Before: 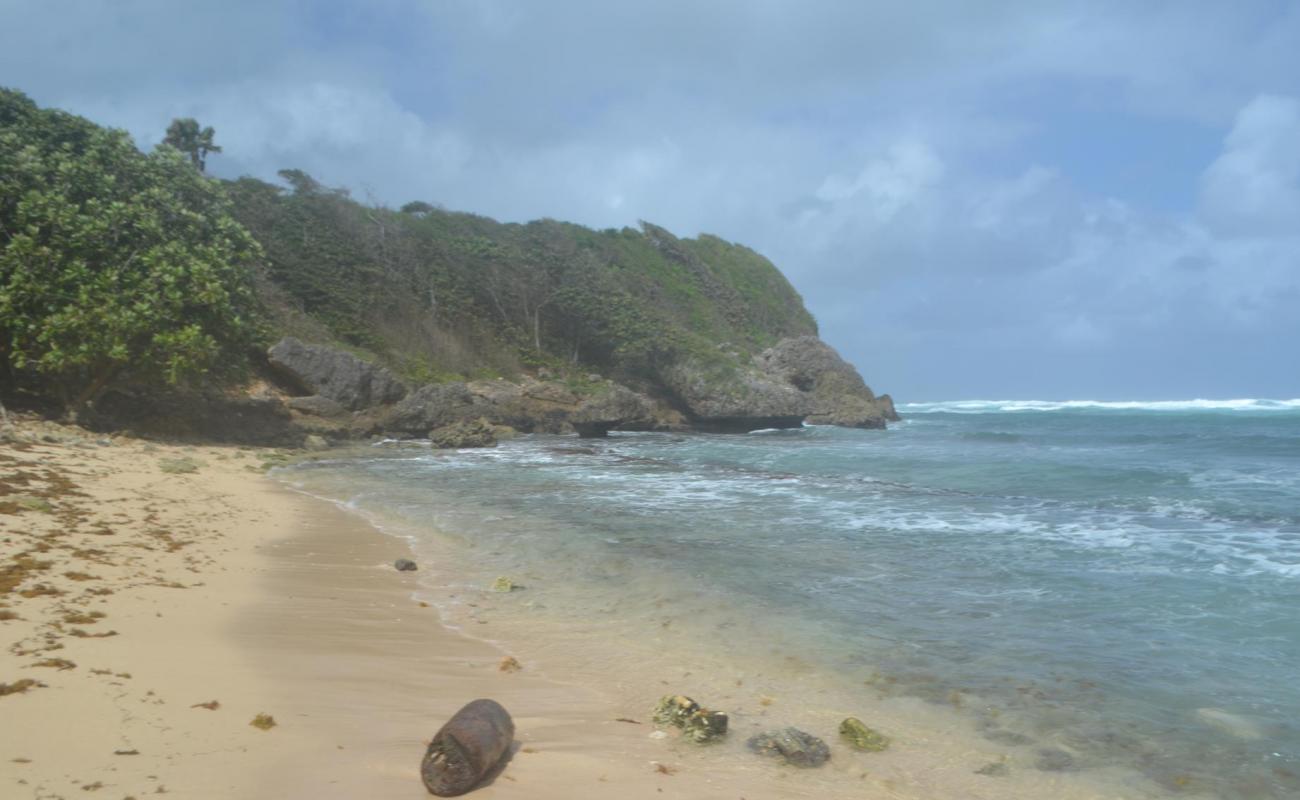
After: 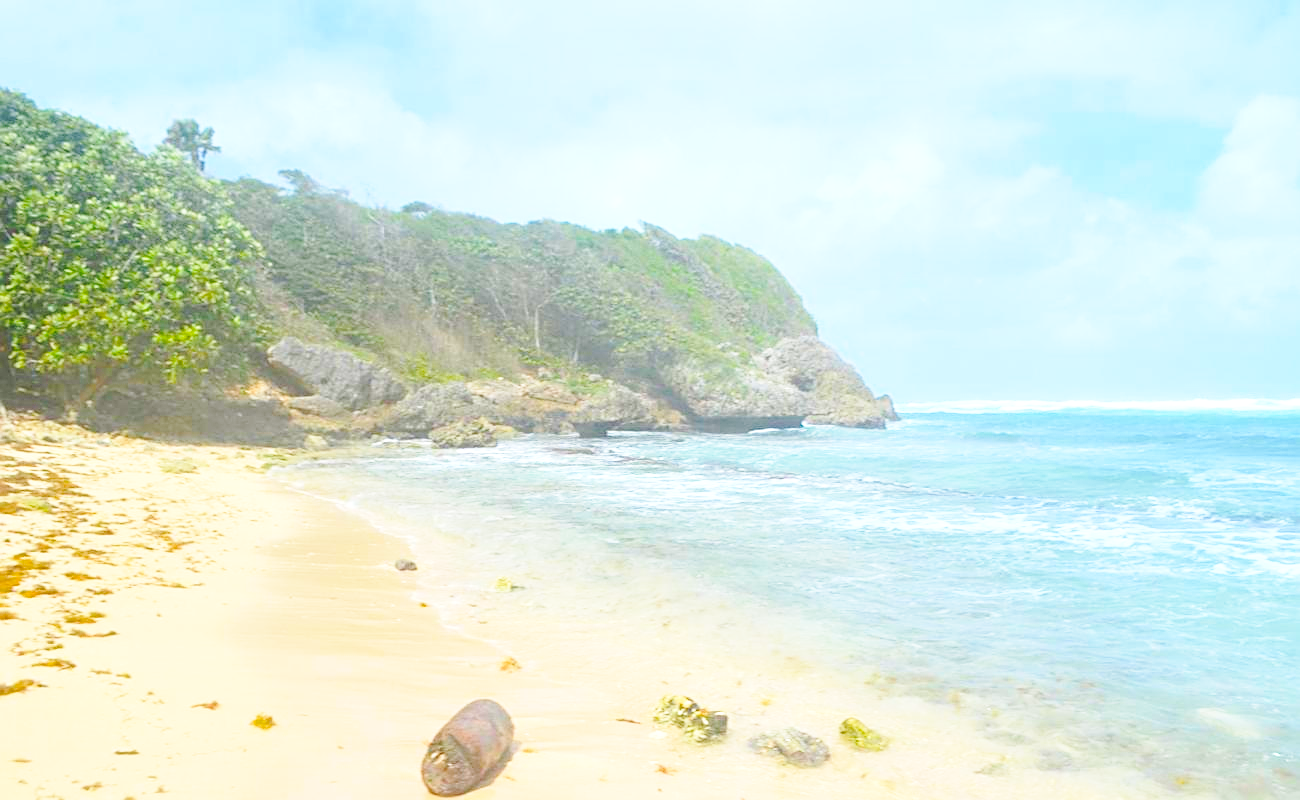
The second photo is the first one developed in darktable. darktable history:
color balance rgb: shadows lift › chroma 0.78%, shadows lift › hue 111.71°, linear chroma grading › global chroma 16.532%, perceptual saturation grading › global saturation 19.44%, saturation formula JzAzBz (2021)
base curve: curves: ch0 [(0, 0) (0.028, 0.03) (0.121, 0.232) (0.46, 0.748) (0.859, 0.968) (1, 1)], preserve colors none
exposure: black level correction 0, exposure 0.893 EV, compensate exposure bias true, compensate highlight preservation false
sharpen: on, module defaults
contrast brightness saturation: brightness 0.151
